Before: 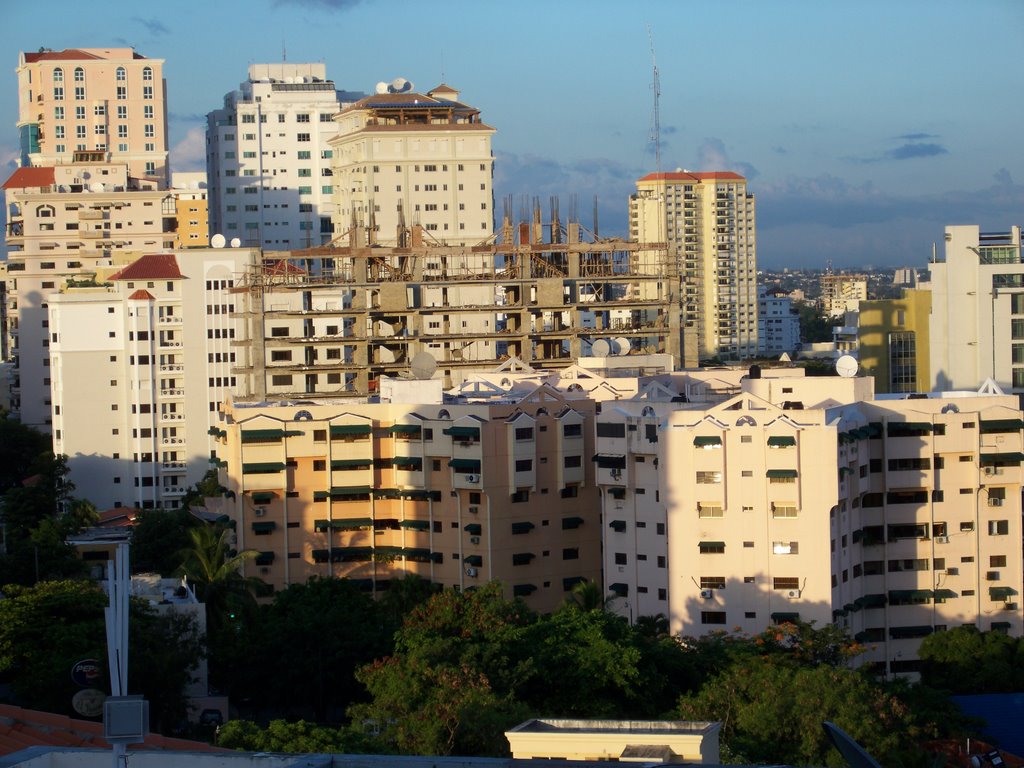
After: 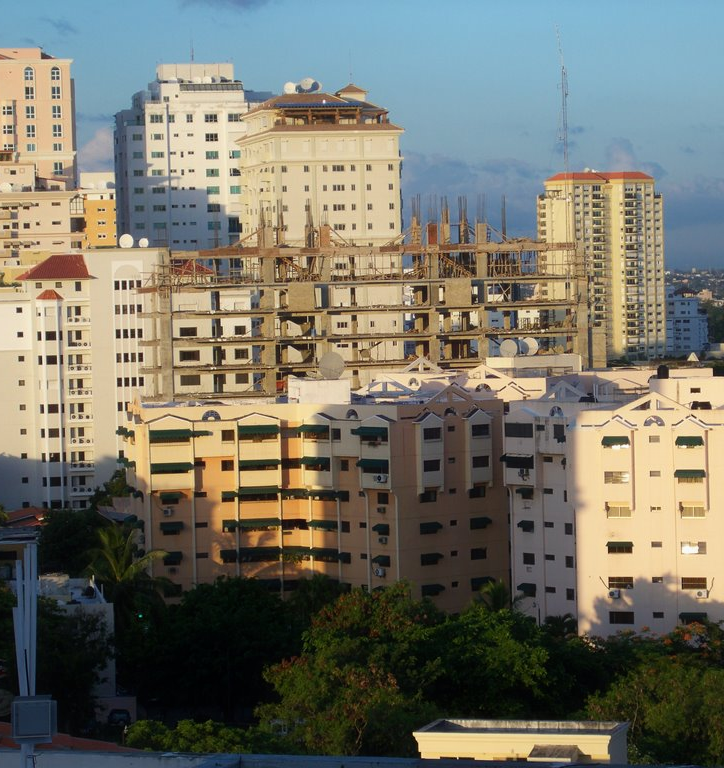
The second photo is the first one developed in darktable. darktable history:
crop and rotate: left 9.061%, right 20.142%
contrast equalizer: y [[0.5, 0.488, 0.462, 0.461, 0.491, 0.5], [0.5 ×6], [0.5 ×6], [0 ×6], [0 ×6]]
